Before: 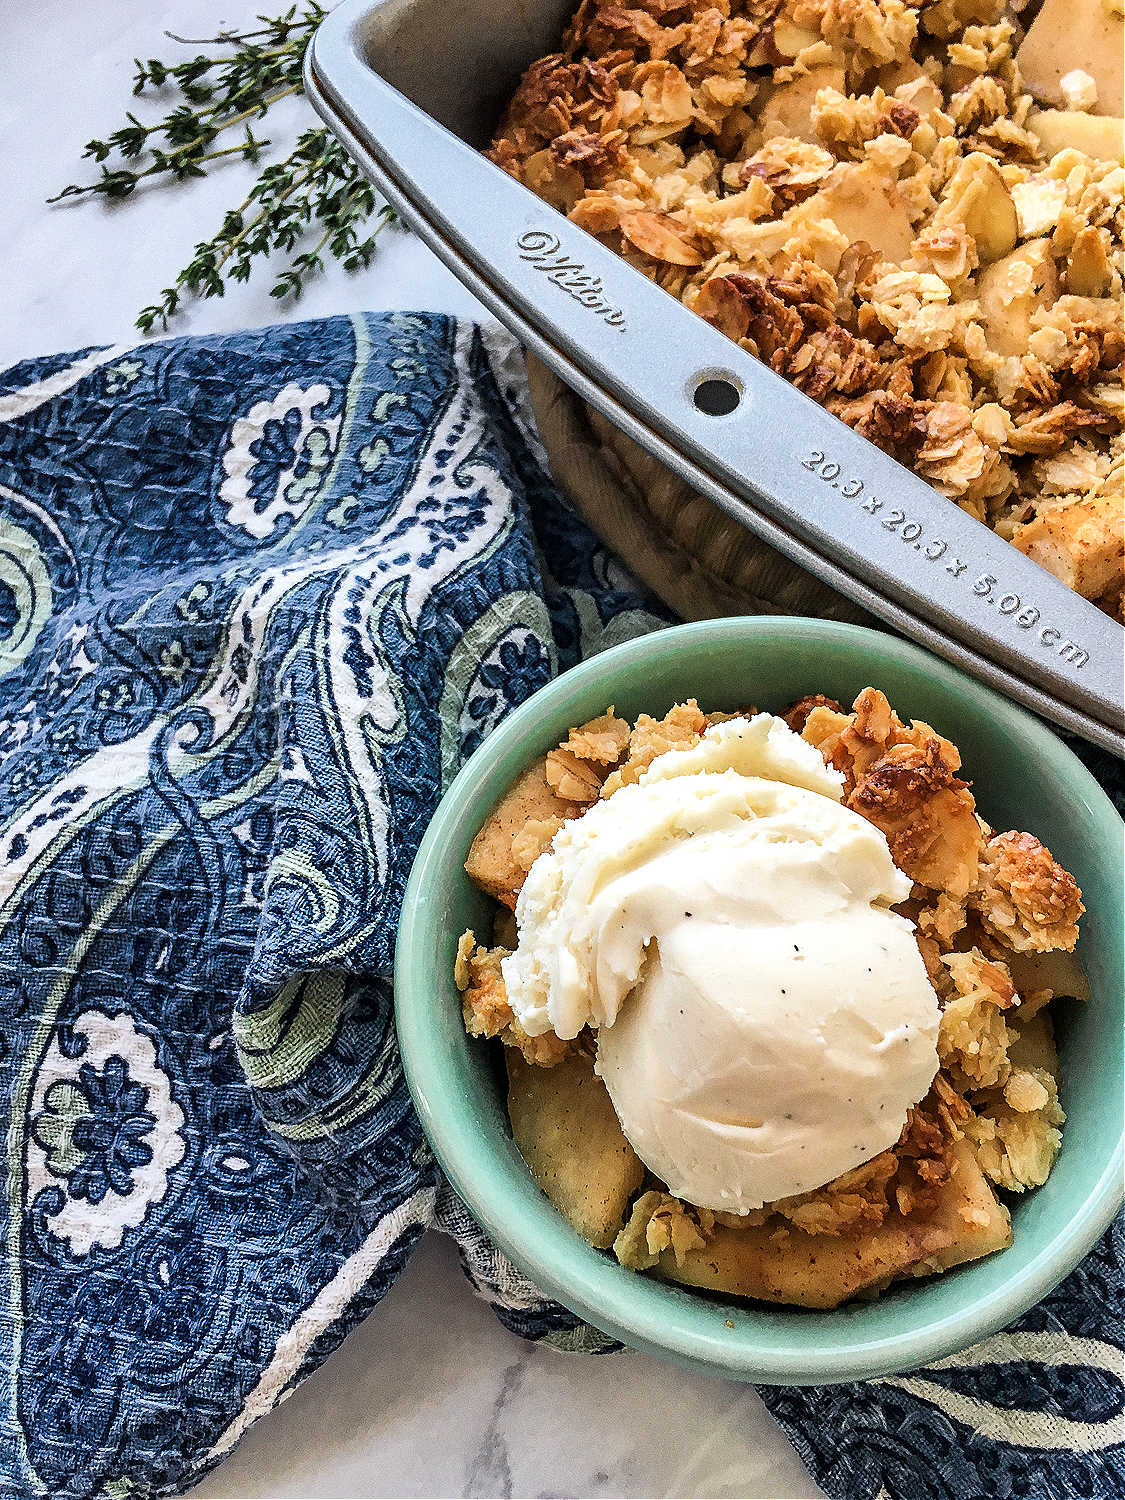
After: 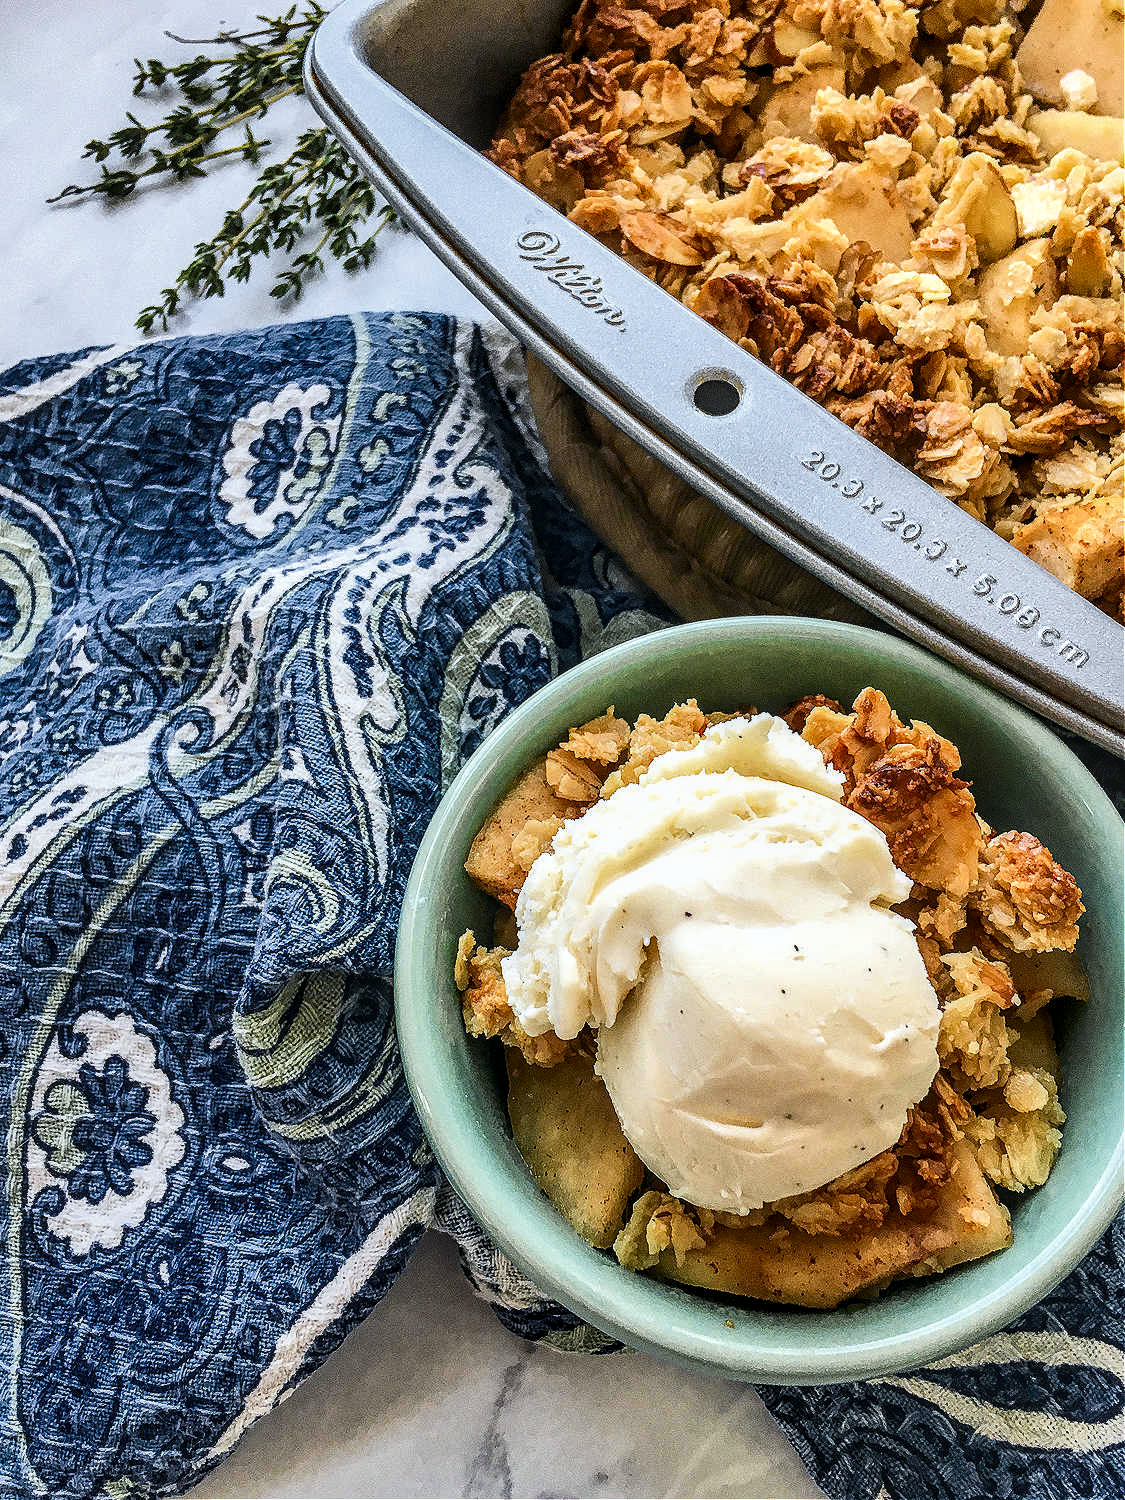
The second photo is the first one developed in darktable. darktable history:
tone curve: curves: ch0 [(0, 0) (0.227, 0.17) (0.766, 0.774) (1, 1)]; ch1 [(0, 0) (0.114, 0.127) (0.437, 0.452) (0.498, 0.495) (0.579, 0.576) (1, 1)]; ch2 [(0, 0) (0.233, 0.259) (0.493, 0.492) (0.568, 0.579) (1, 1)], color space Lab, independent channels, preserve colors none
local contrast: on, module defaults
